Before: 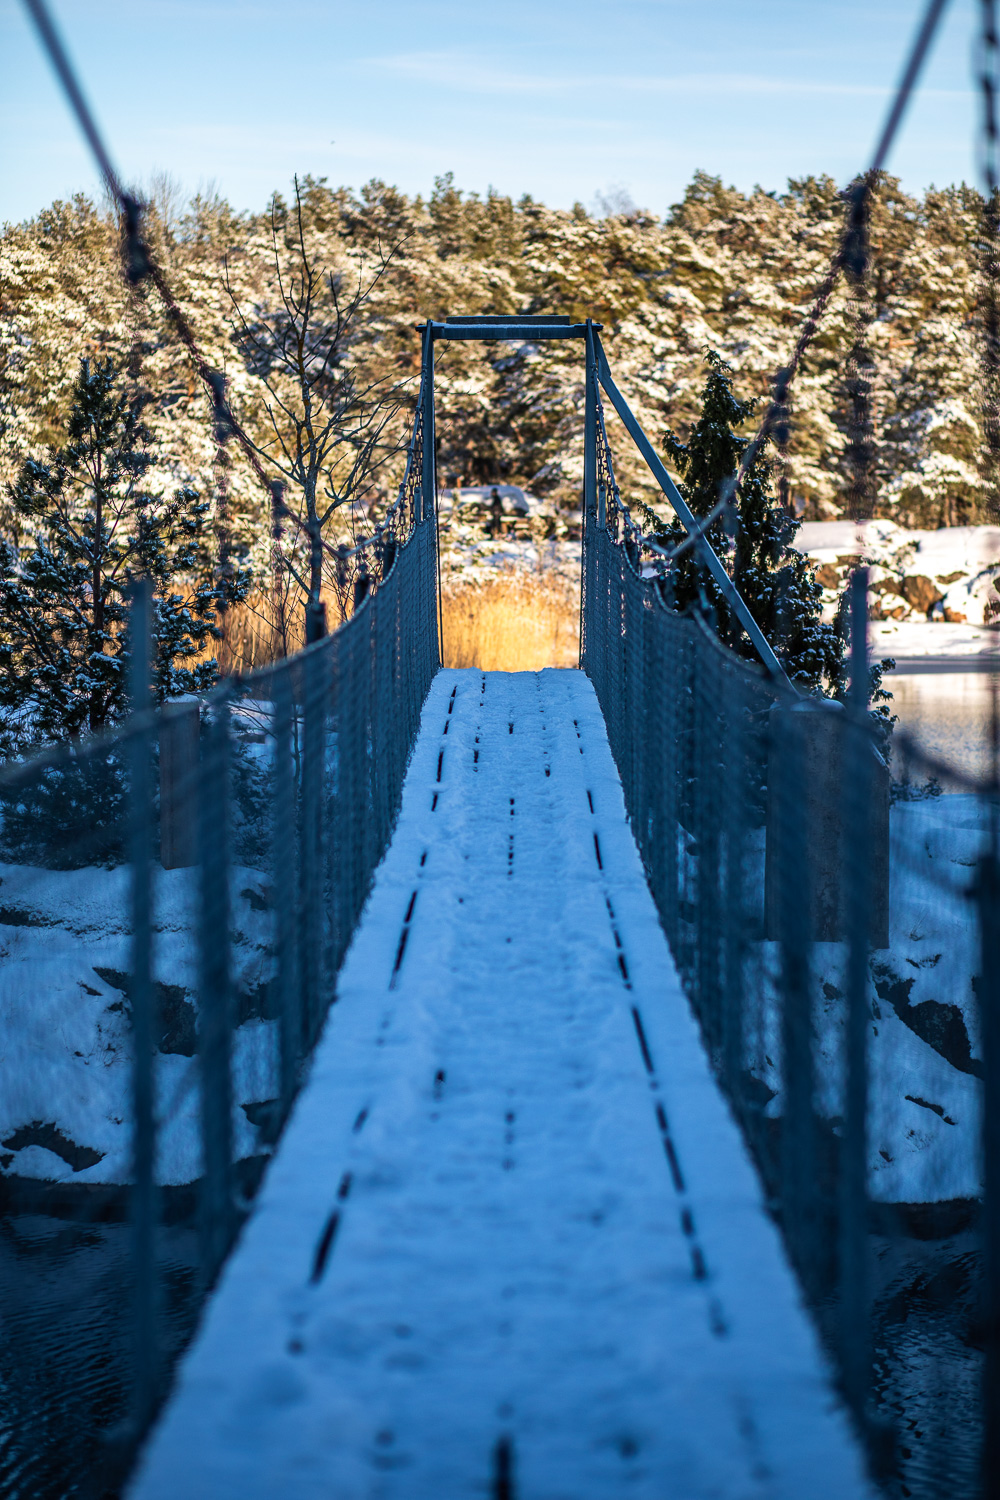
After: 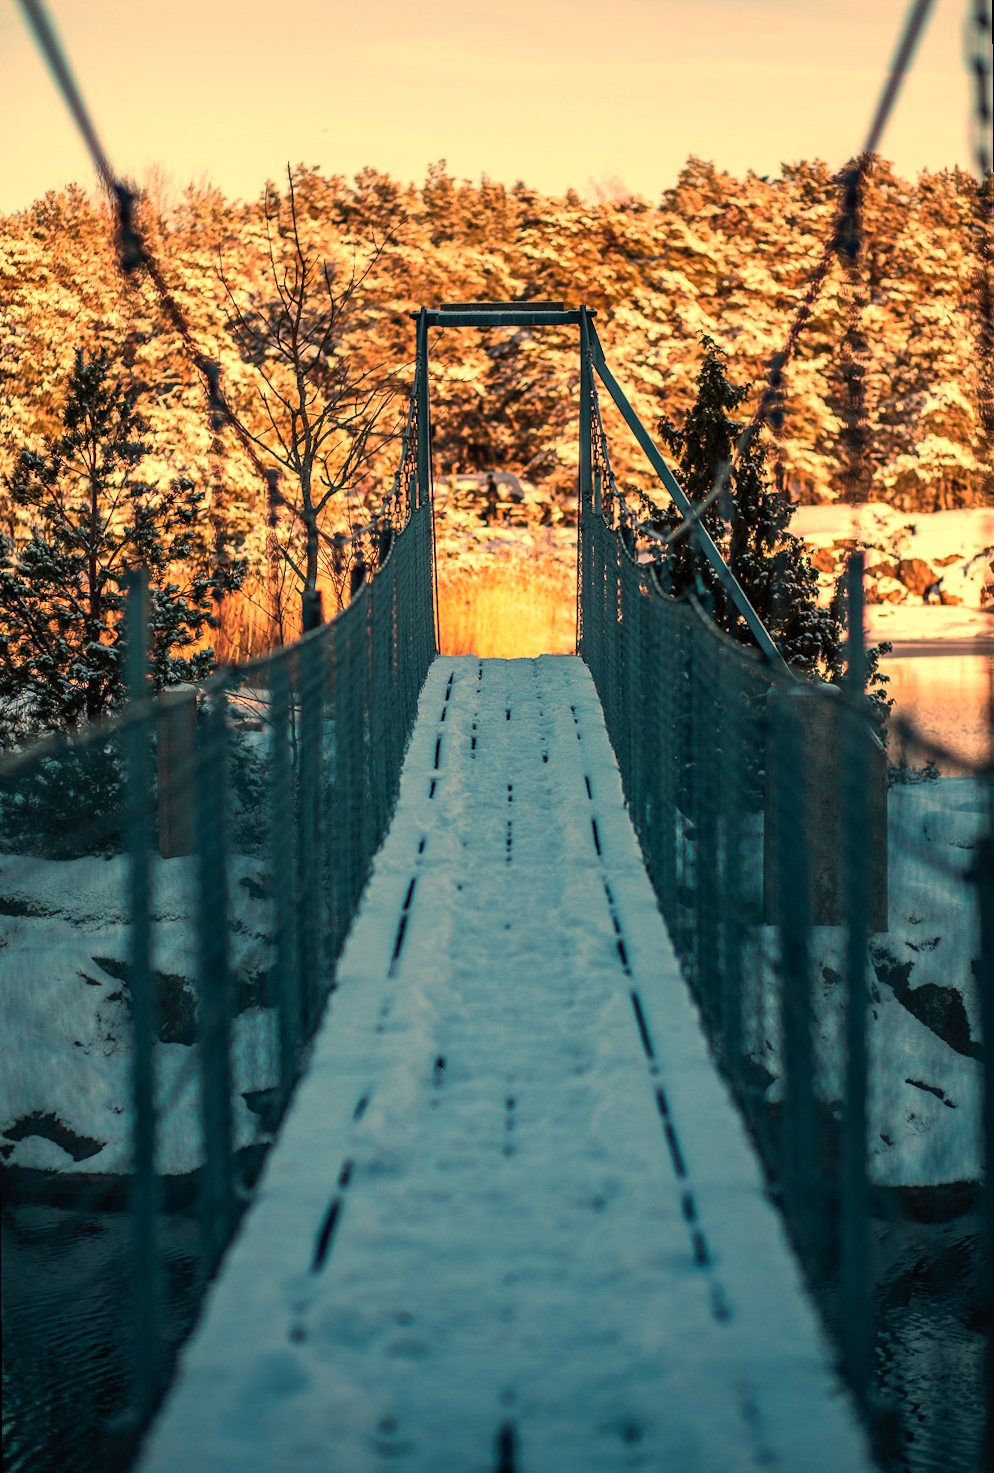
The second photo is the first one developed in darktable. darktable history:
white balance: red 1.467, blue 0.684
rotate and perspective: rotation -0.45°, automatic cropping original format, crop left 0.008, crop right 0.992, crop top 0.012, crop bottom 0.988
